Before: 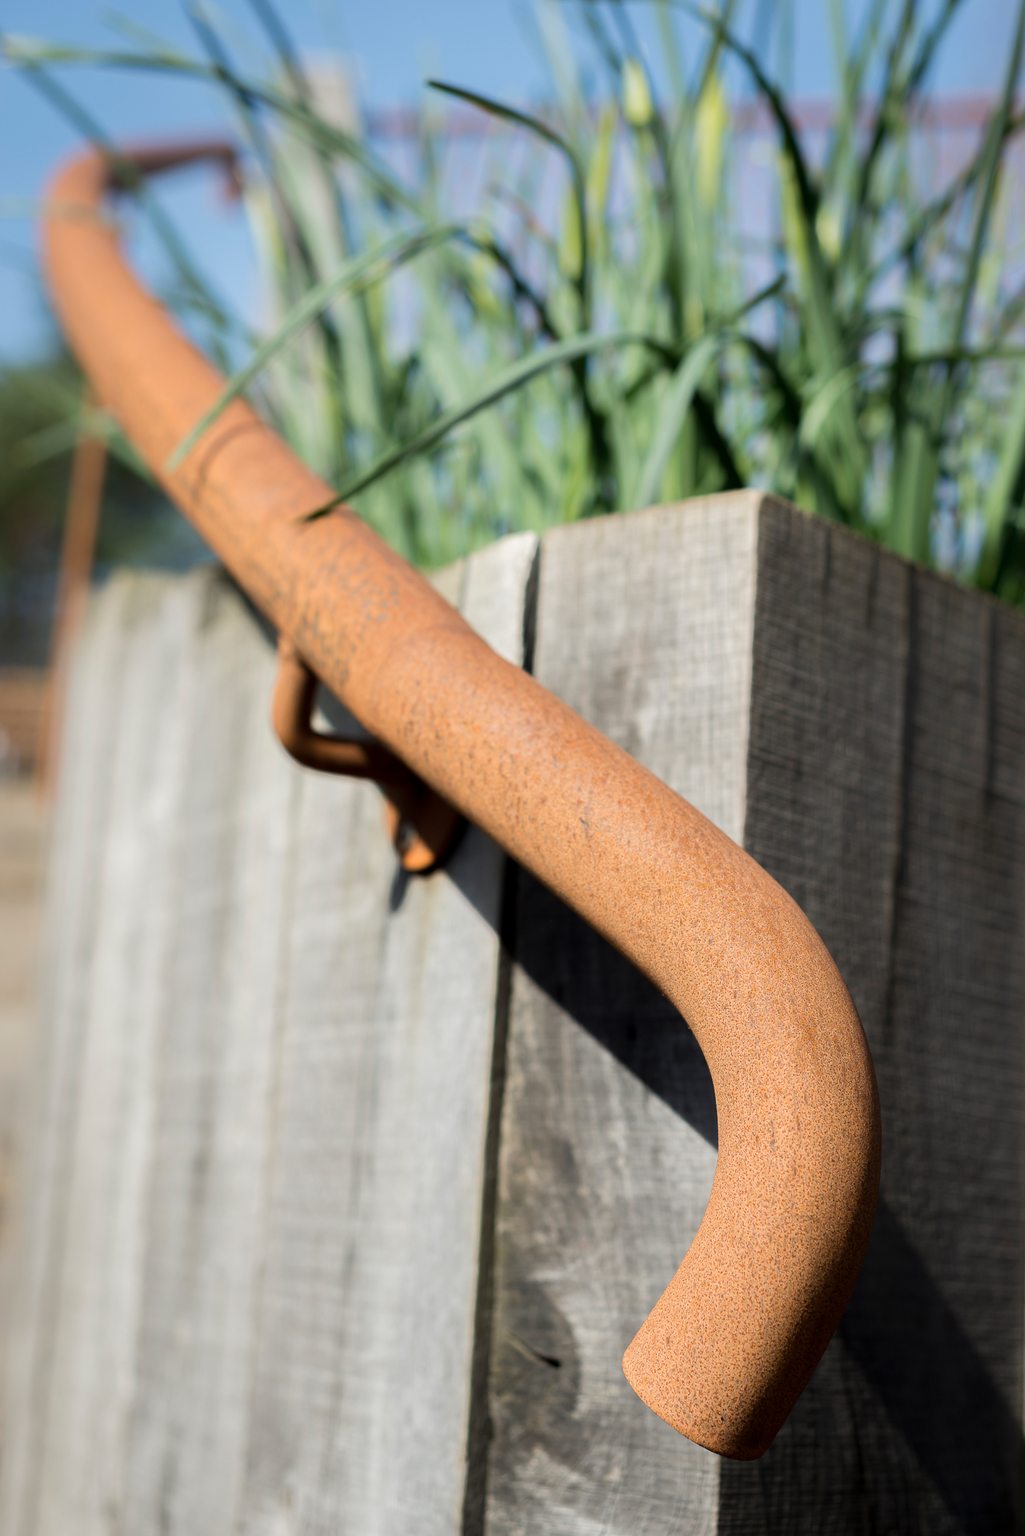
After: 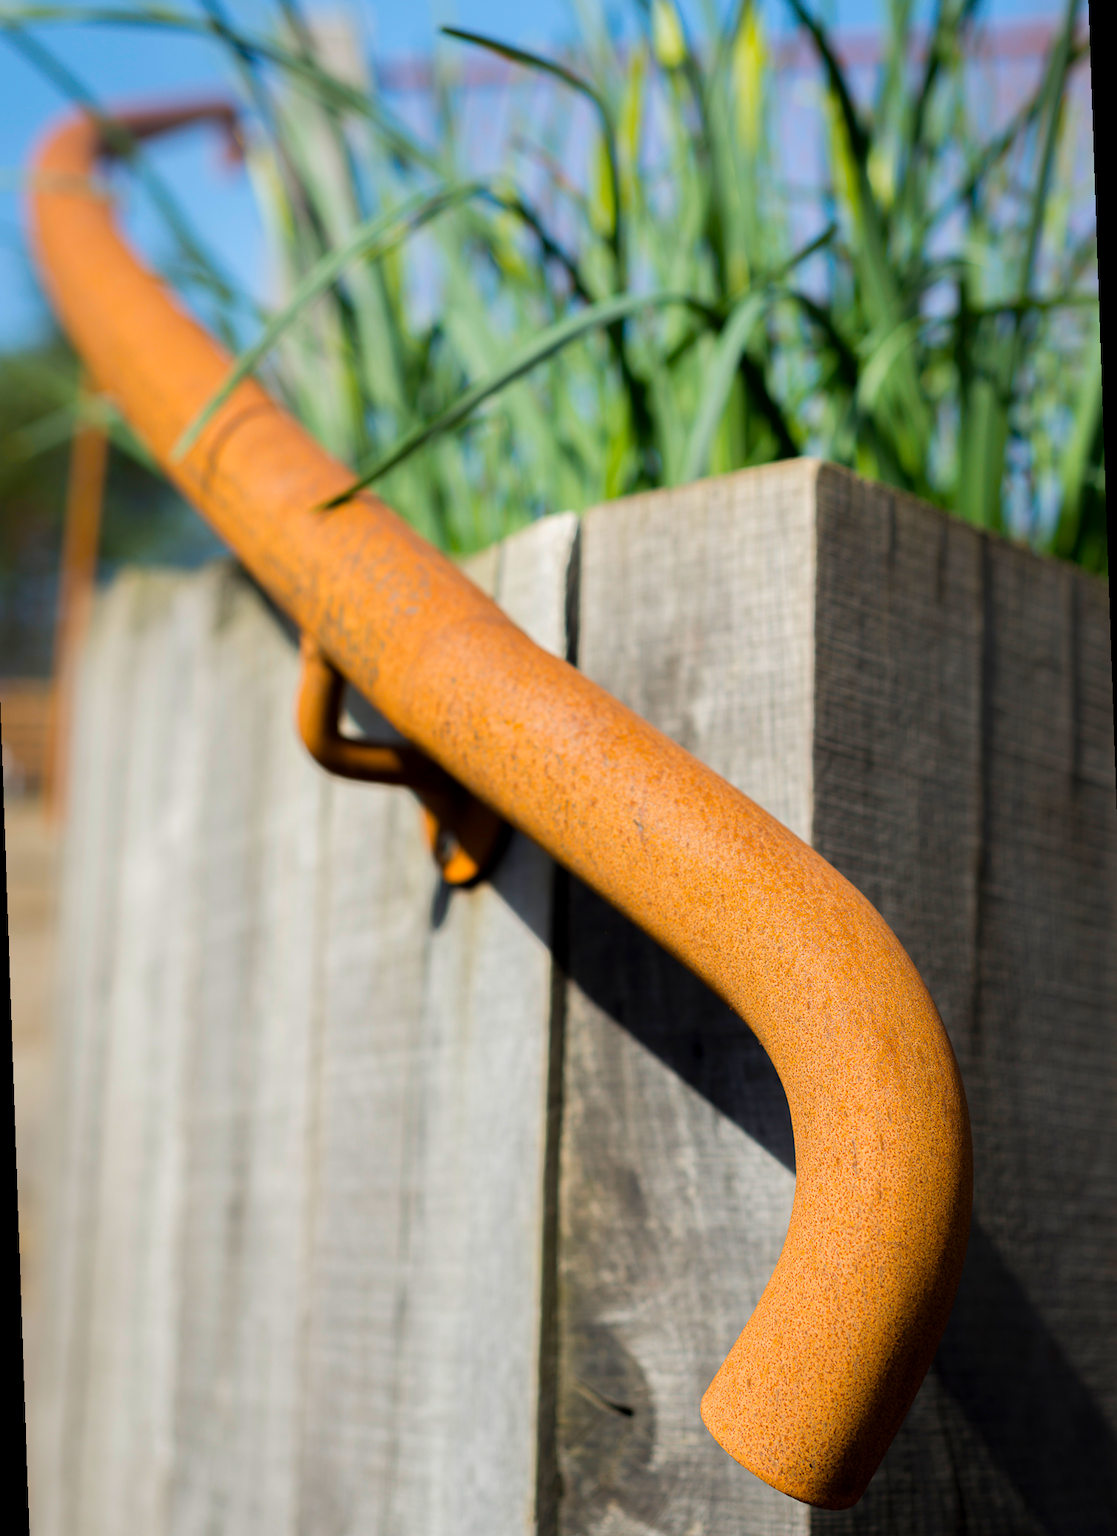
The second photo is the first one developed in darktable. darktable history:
color balance rgb: linear chroma grading › global chroma 15%, perceptual saturation grading › global saturation 30%
rotate and perspective: rotation -2°, crop left 0.022, crop right 0.978, crop top 0.049, crop bottom 0.951
